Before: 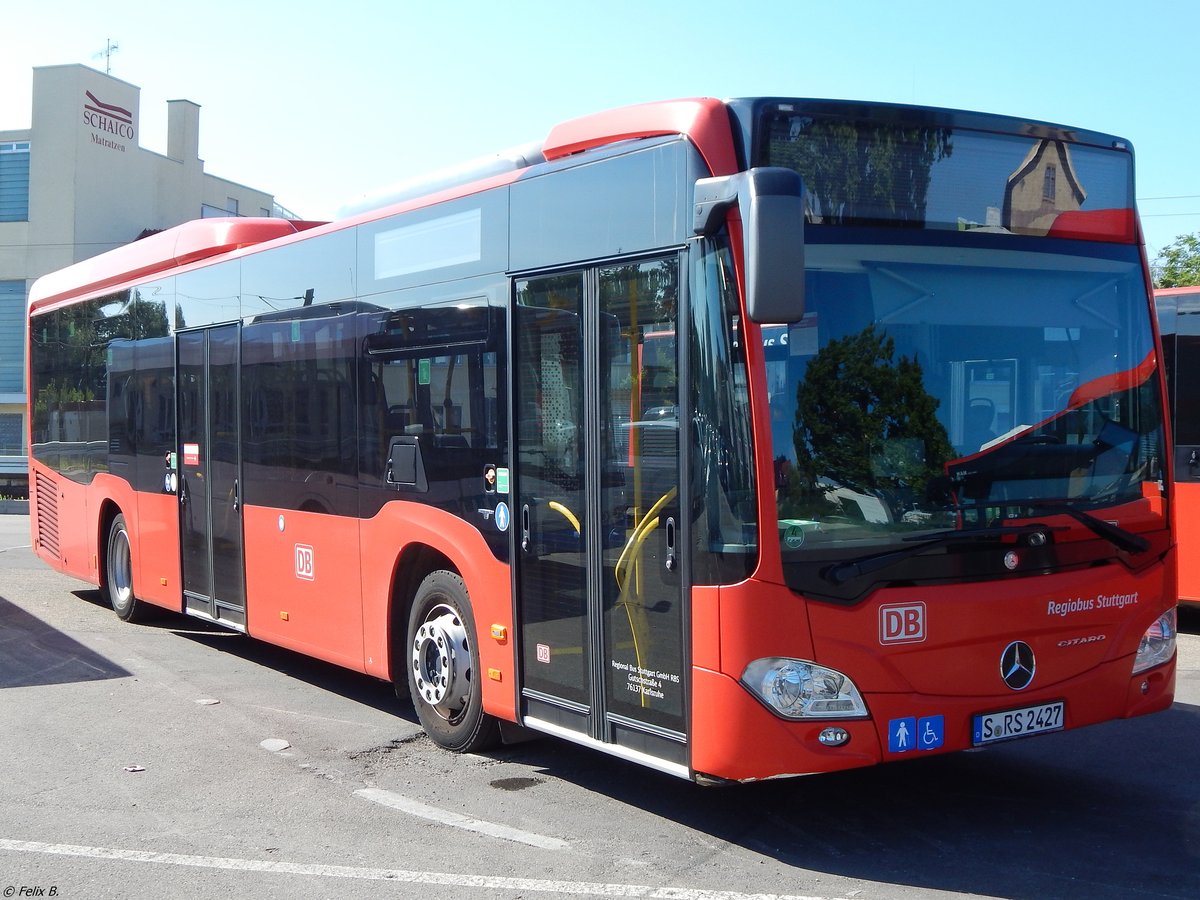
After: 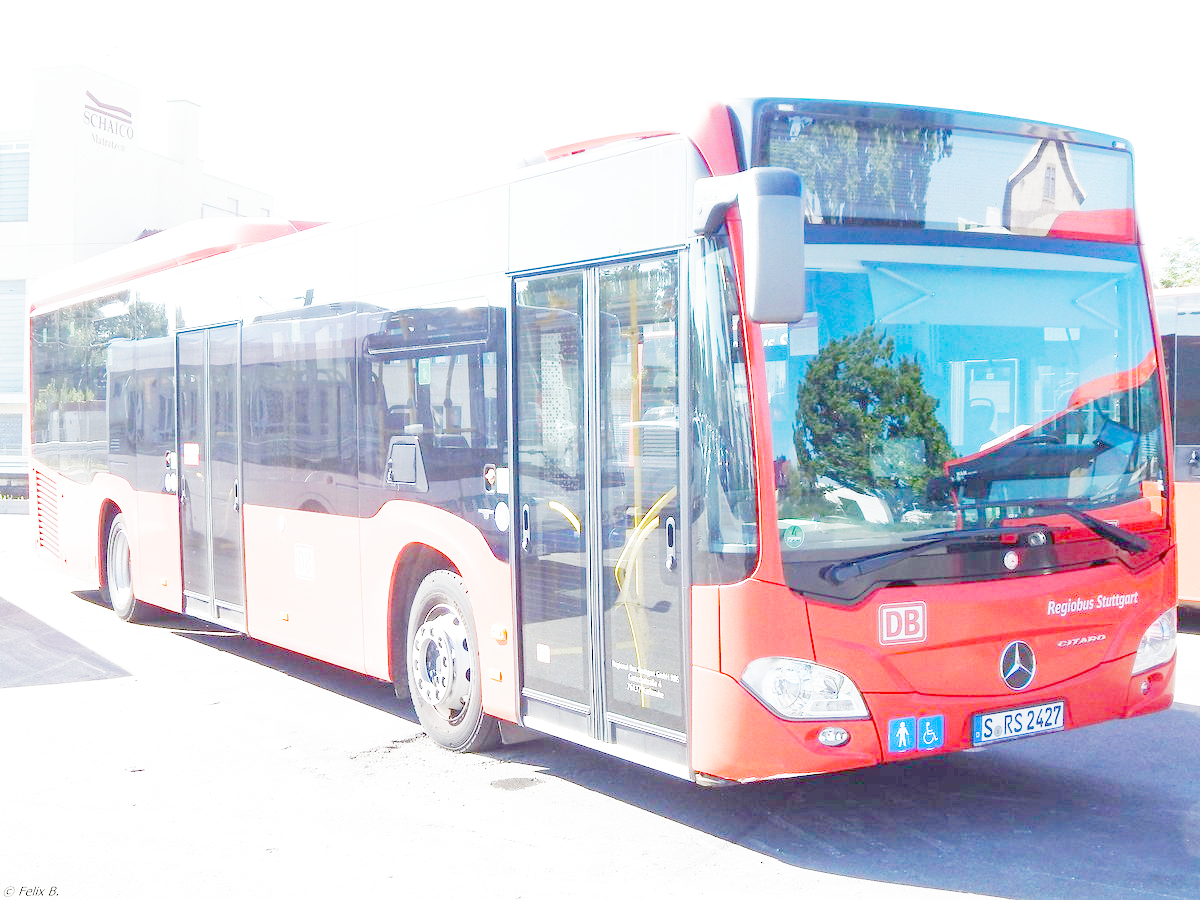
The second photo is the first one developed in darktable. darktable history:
filmic rgb: middle gray luminance 12.74%, black relative exposure -10.13 EV, white relative exposure 3.47 EV, threshold 6 EV, target black luminance 0%, hardness 5.74, latitude 44.69%, contrast 1.221, highlights saturation mix 5%, shadows ↔ highlights balance 26.78%, add noise in highlights 0, preserve chrominance no, color science v3 (2019), use custom middle-gray values true, iterations of high-quality reconstruction 0, contrast in highlights soft, enable highlight reconstruction true
exposure: exposure 0.6 EV, compensate highlight preservation false
color balance: output saturation 110%
